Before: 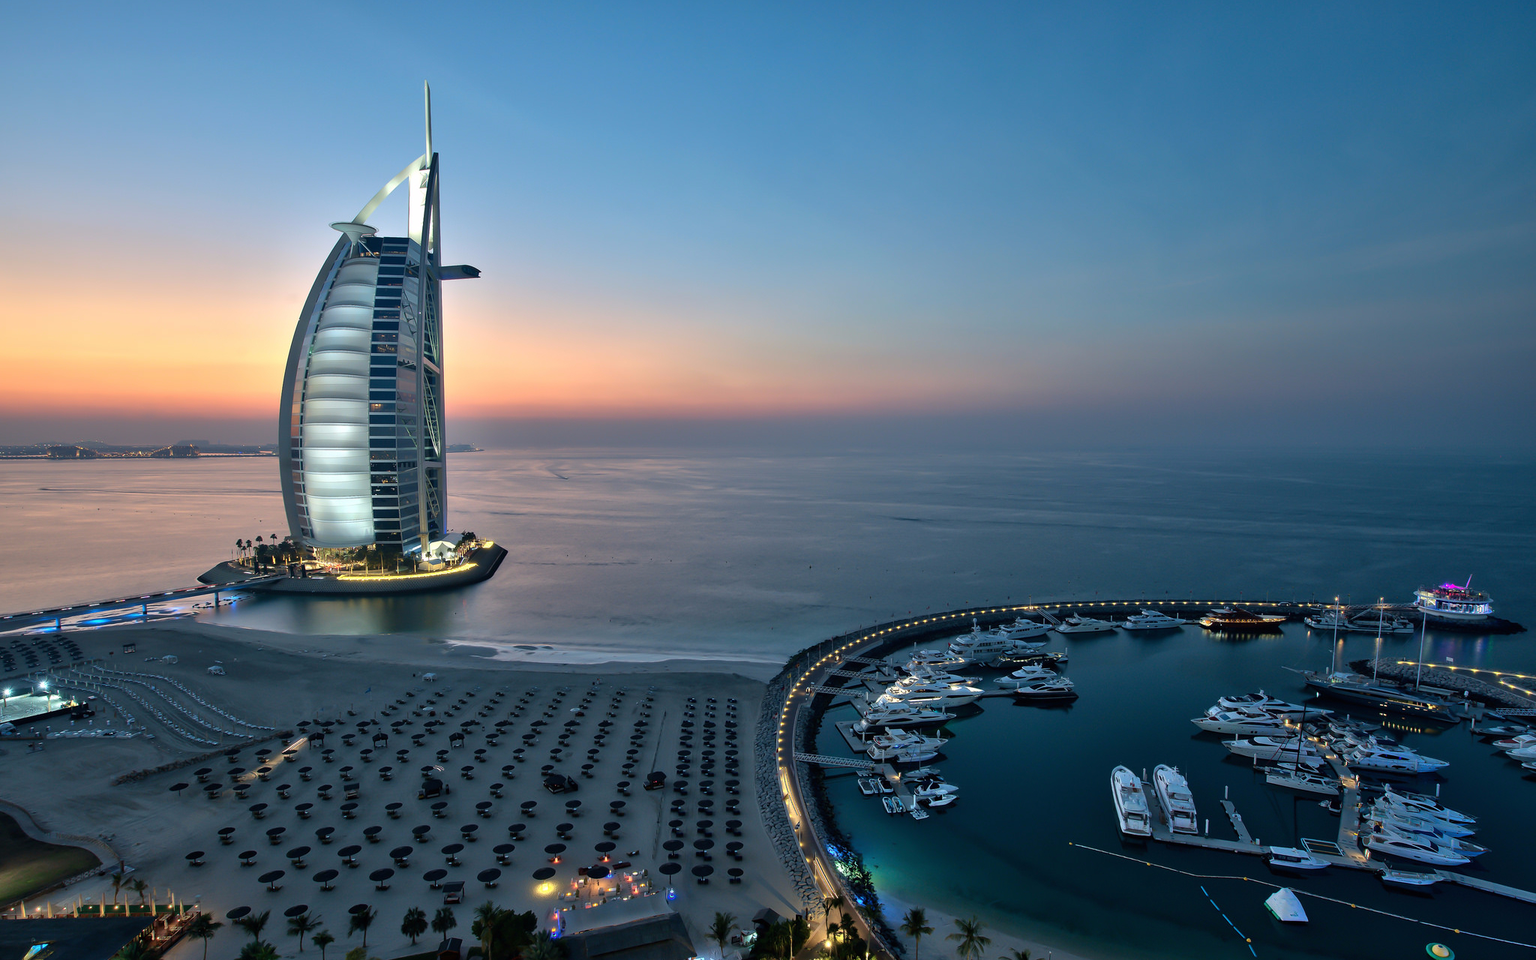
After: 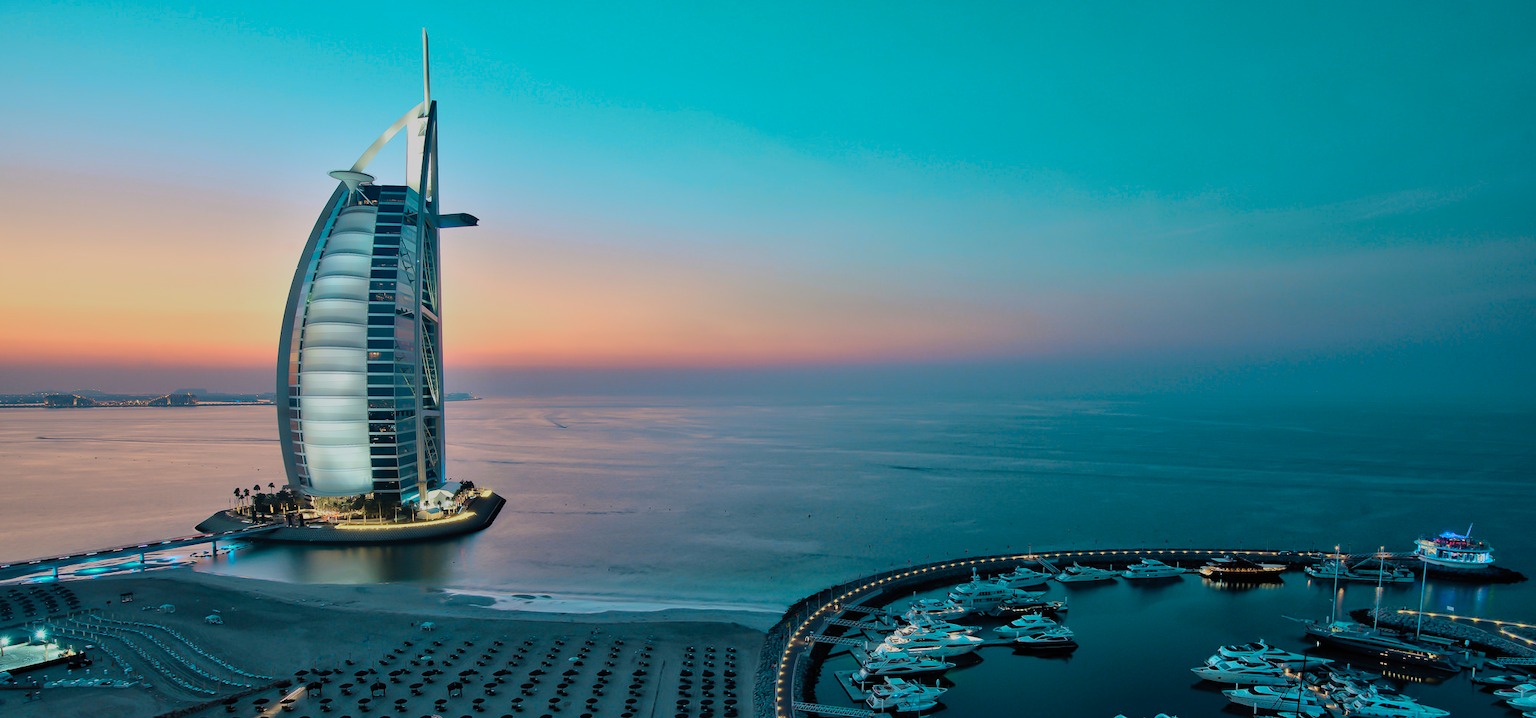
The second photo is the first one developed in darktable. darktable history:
color zones: curves: ch0 [(0.254, 0.492) (0.724, 0.62)]; ch1 [(0.25, 0.528) (0.719, 0.796)]; ch2 [(0, 0.472) (0.25, 0.5) (0.73, 0.184)]
filmic rgb: black relative exposure -7.65 EV, white relative exposure 4.56 EV, hardness 3.61, preserve chrominance RGB euclidean norm, color science v5 (2021), contrast in shadows safe, contrast in highlights safe
crop: left 0.214%, top 5.523%, bottom 19.772%
